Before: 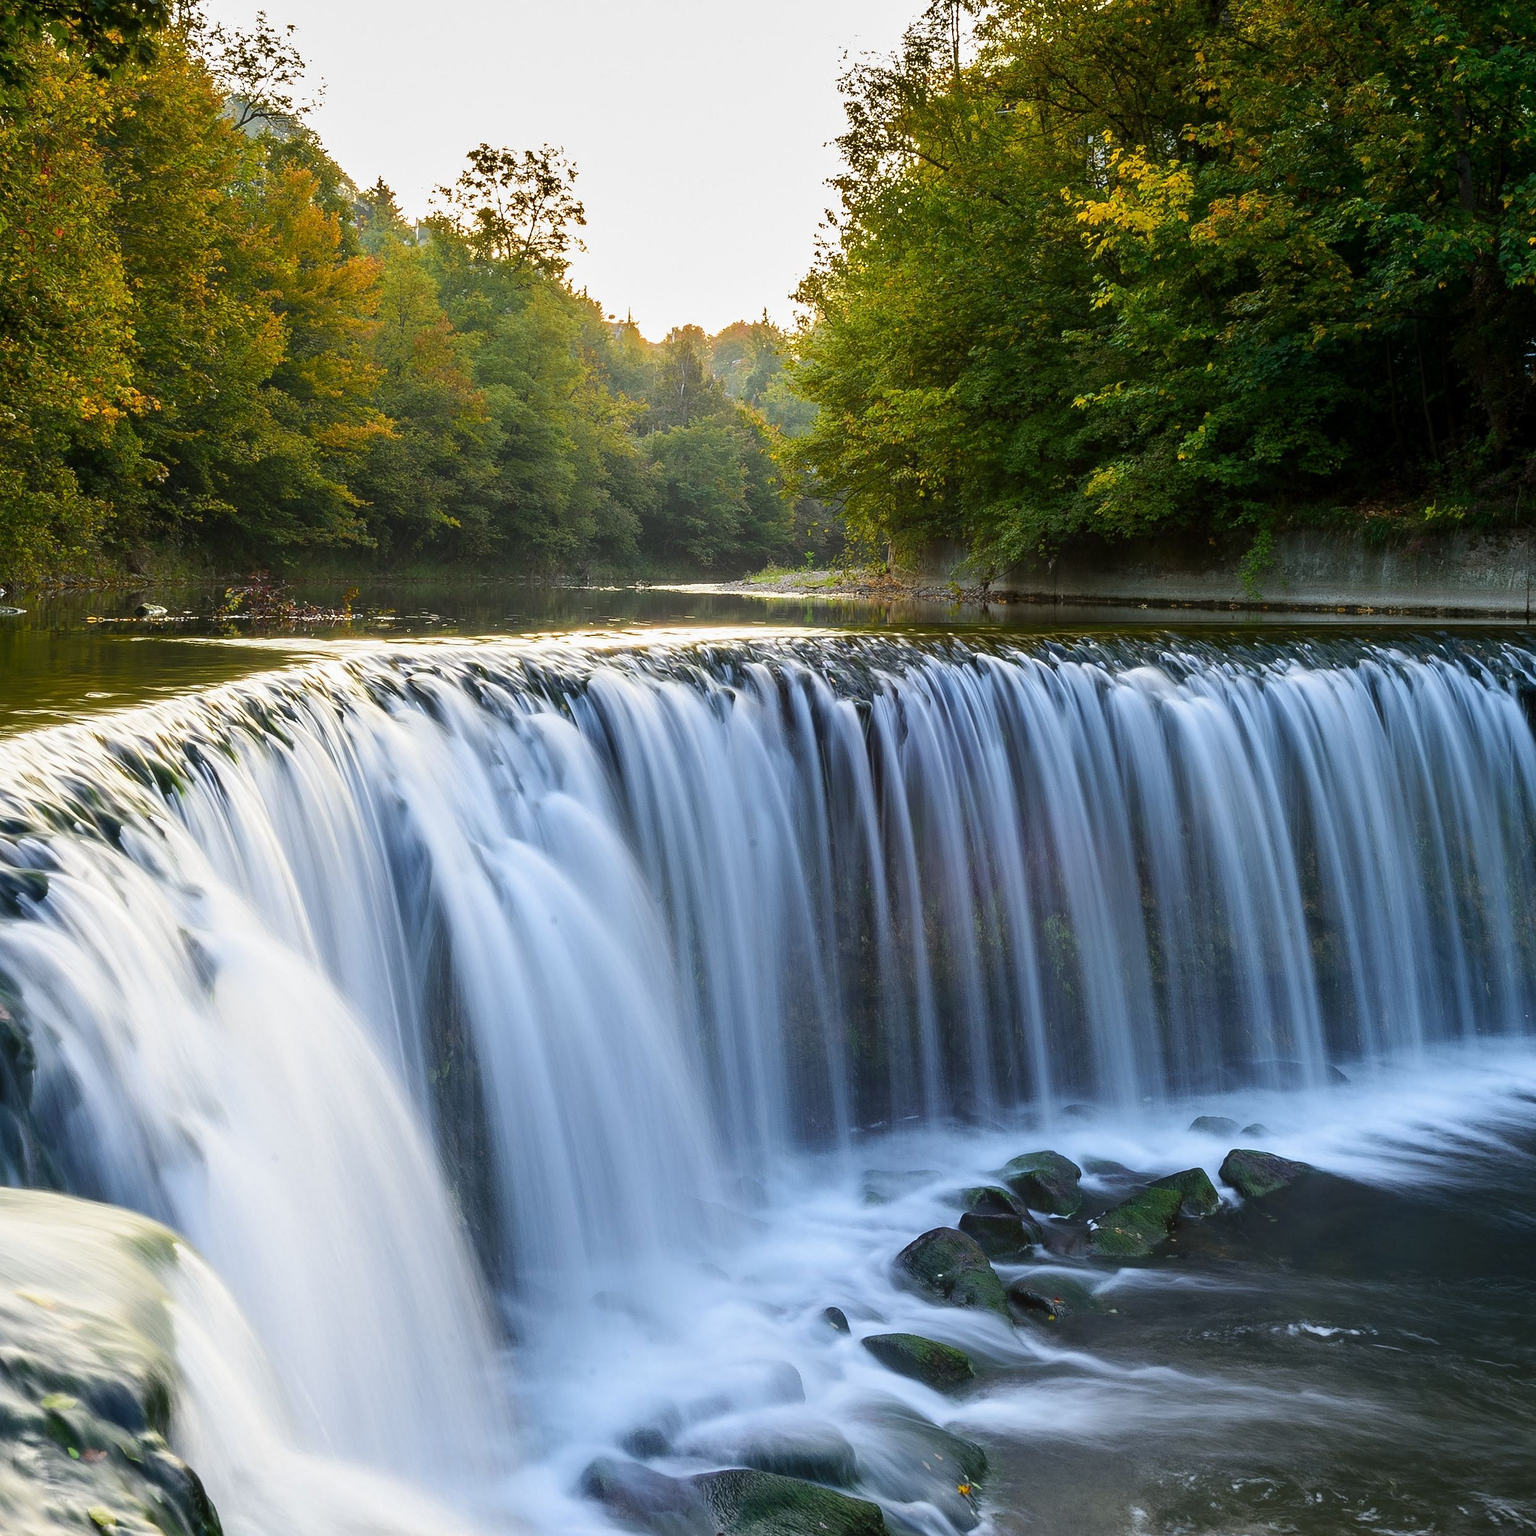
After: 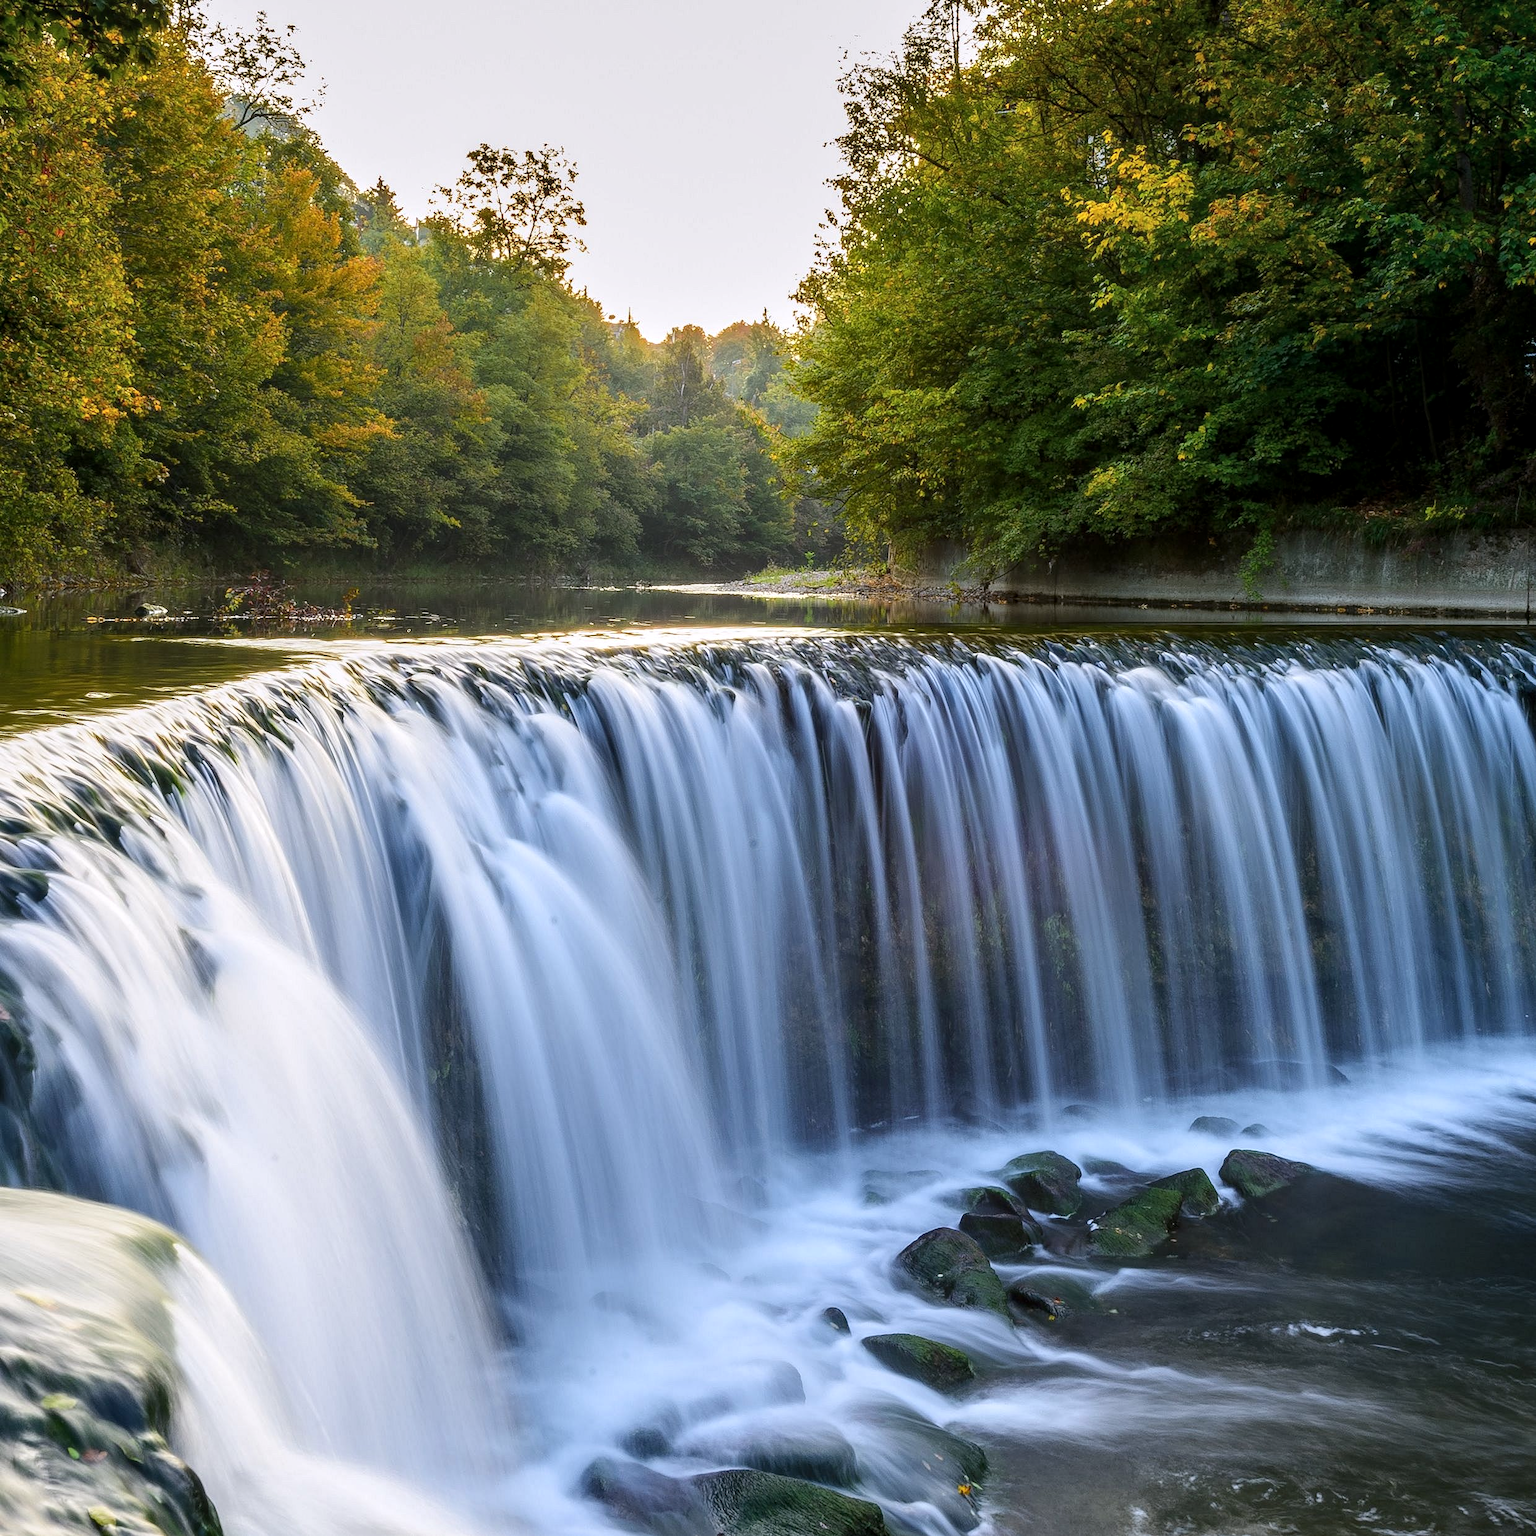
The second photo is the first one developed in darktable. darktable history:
local contrast: on, module defaults
levels: mode automatic, black 0.023%, white 99.97%, levels [0.062, 0.494, 0.925]
white balance: red 1.009, blue 1.027
